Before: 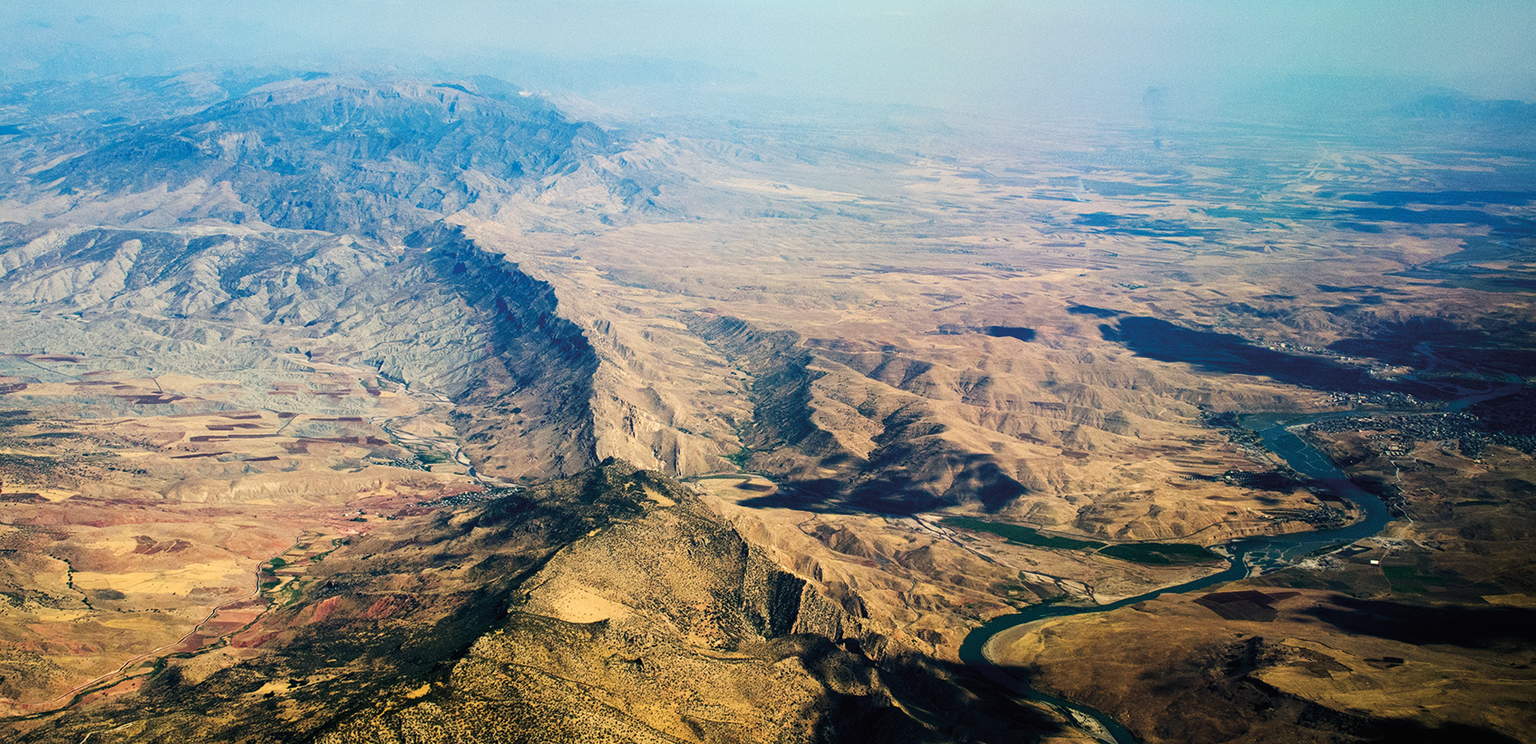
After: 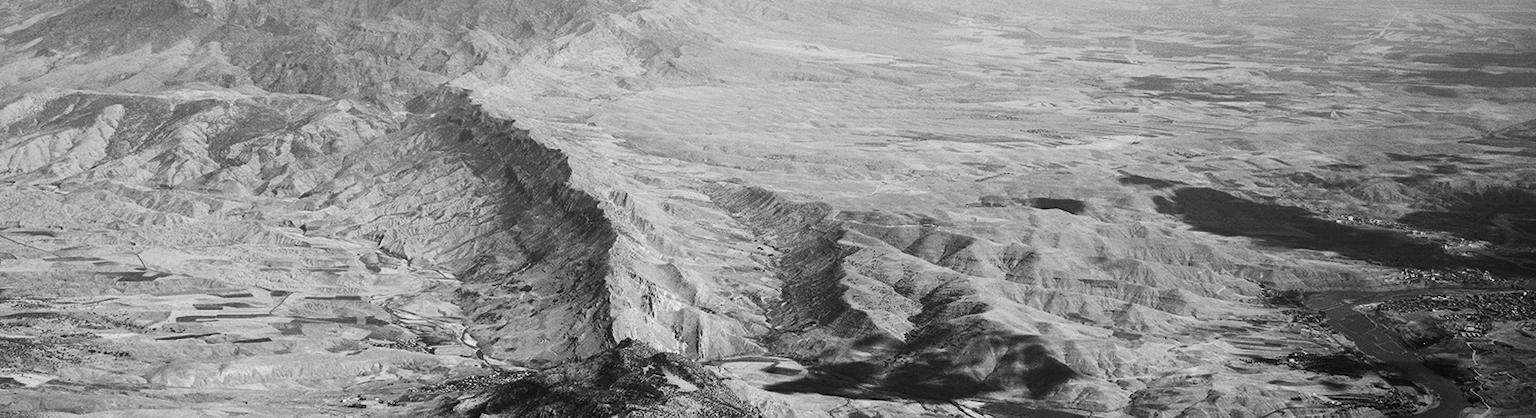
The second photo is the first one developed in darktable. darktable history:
monochrome: a 32, b 64, size 2.3
crop: left 1.744%, top 19.225%, right 5.069%, bottom 28.357%
